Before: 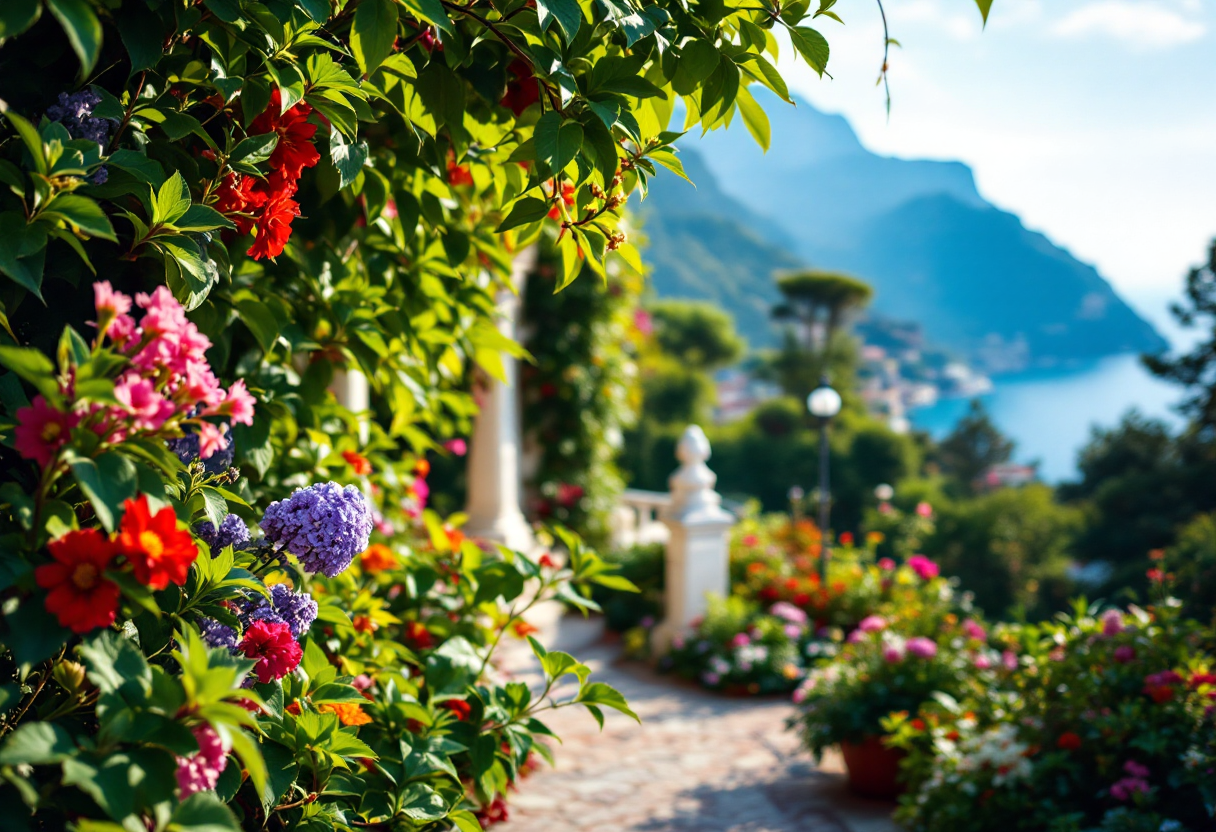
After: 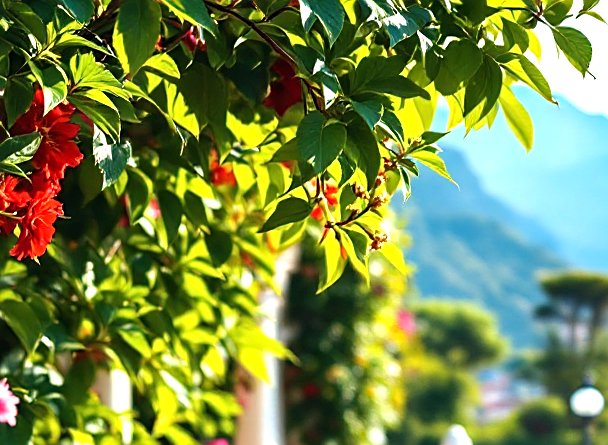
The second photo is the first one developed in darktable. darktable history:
sharpen: on, module defaults
crop: left 19.556%, right 30.401%, bottom 46.458%
exposure: black level correction 0, exposure 0.7 EV, compensate exposure bias true, compensate highlight preservation false
